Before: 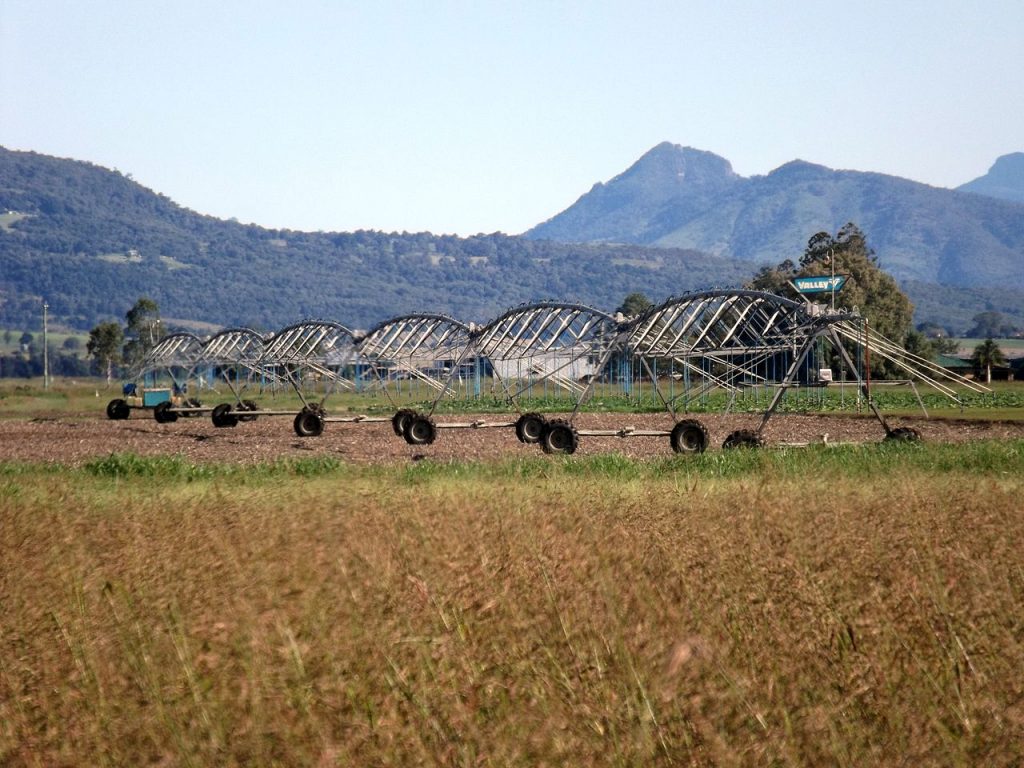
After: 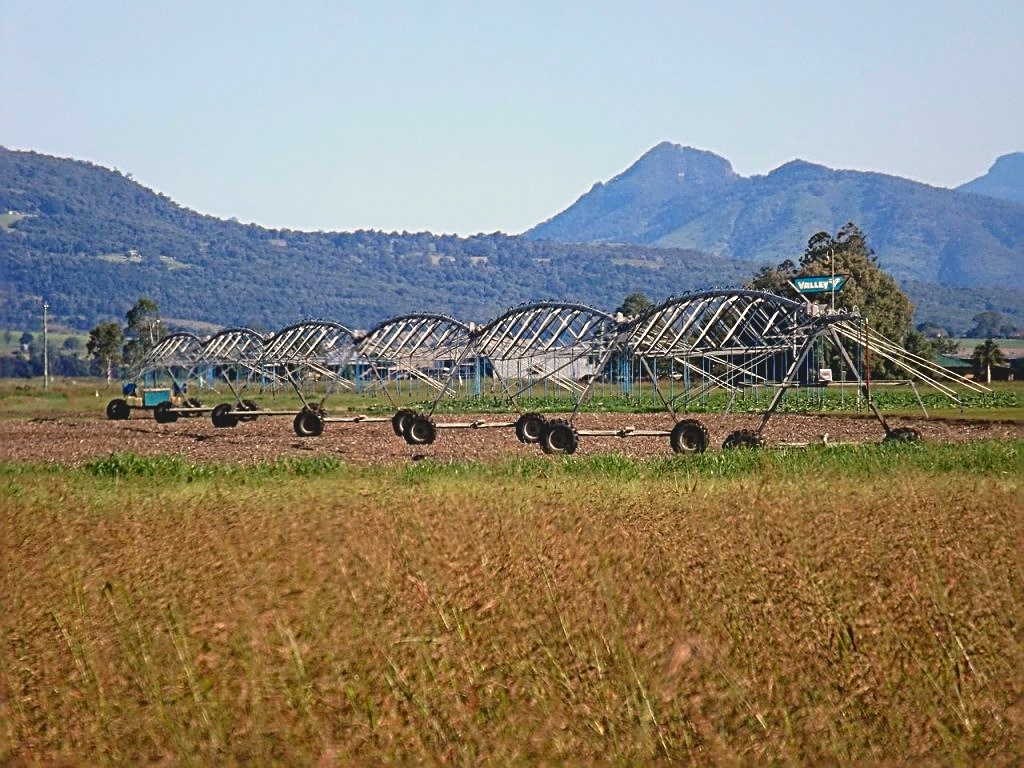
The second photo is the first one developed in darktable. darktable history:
sharpen: radius 3.069, amount 0.761
contrast brightness saturation: contrast -0.183, saturation 0.185
